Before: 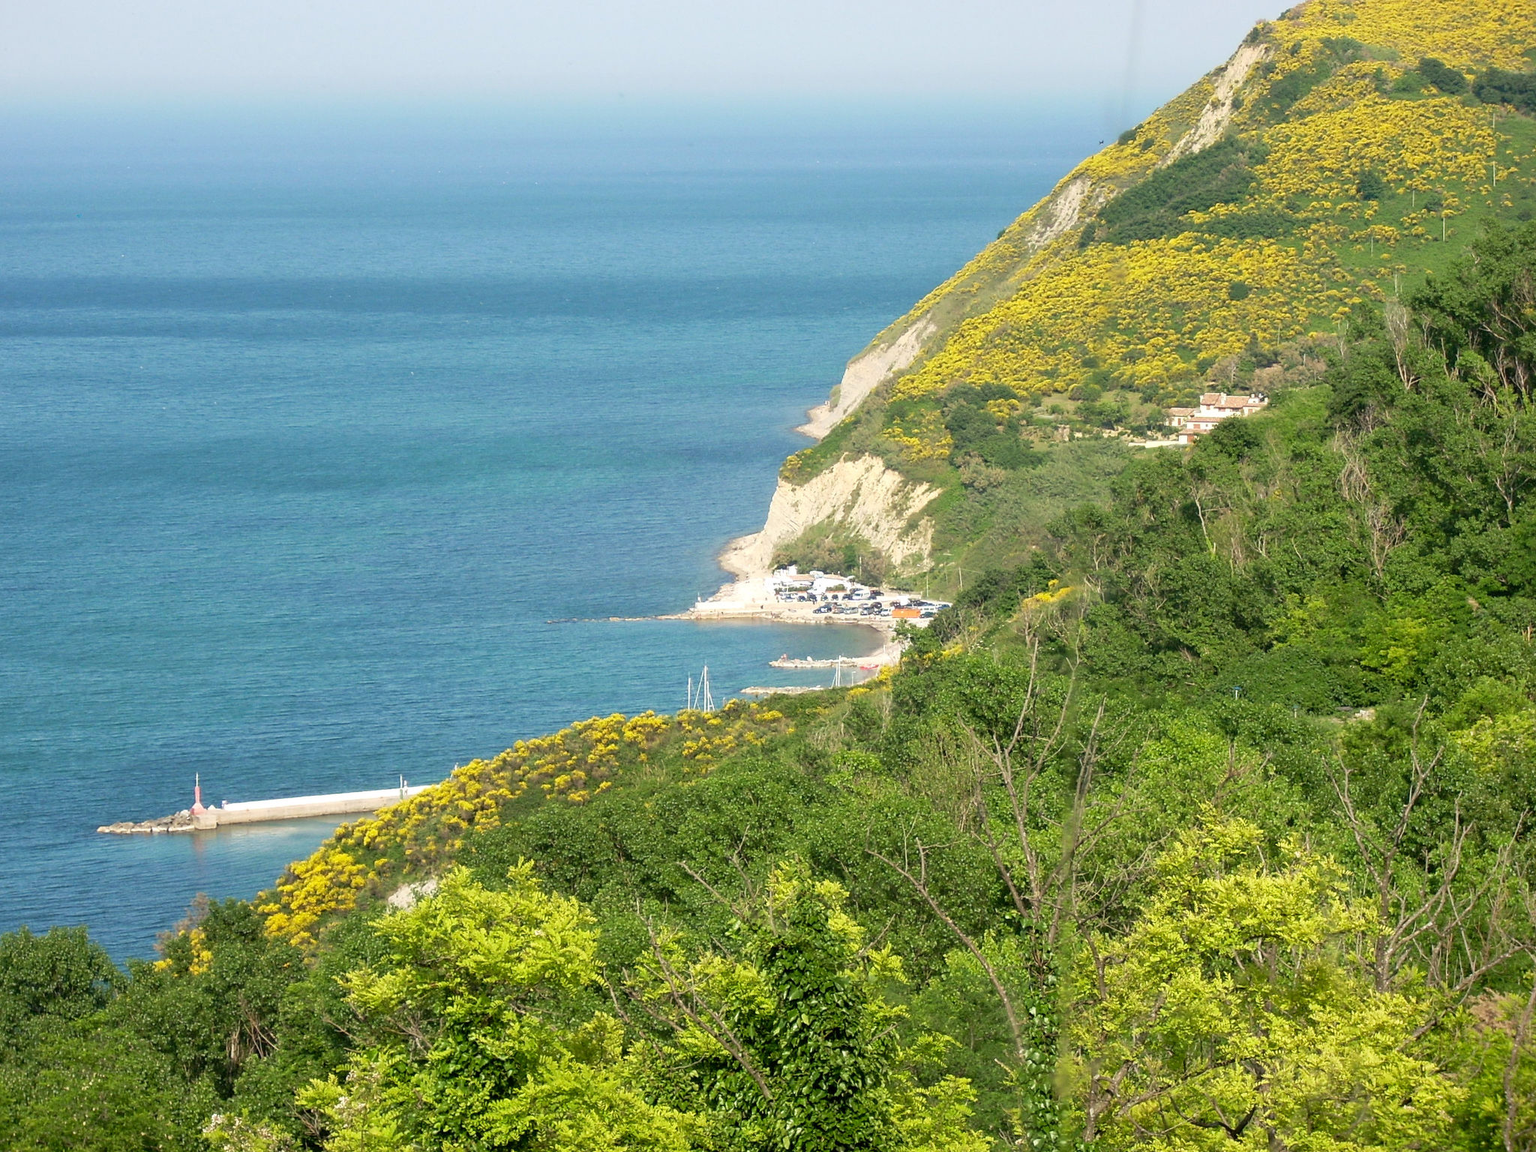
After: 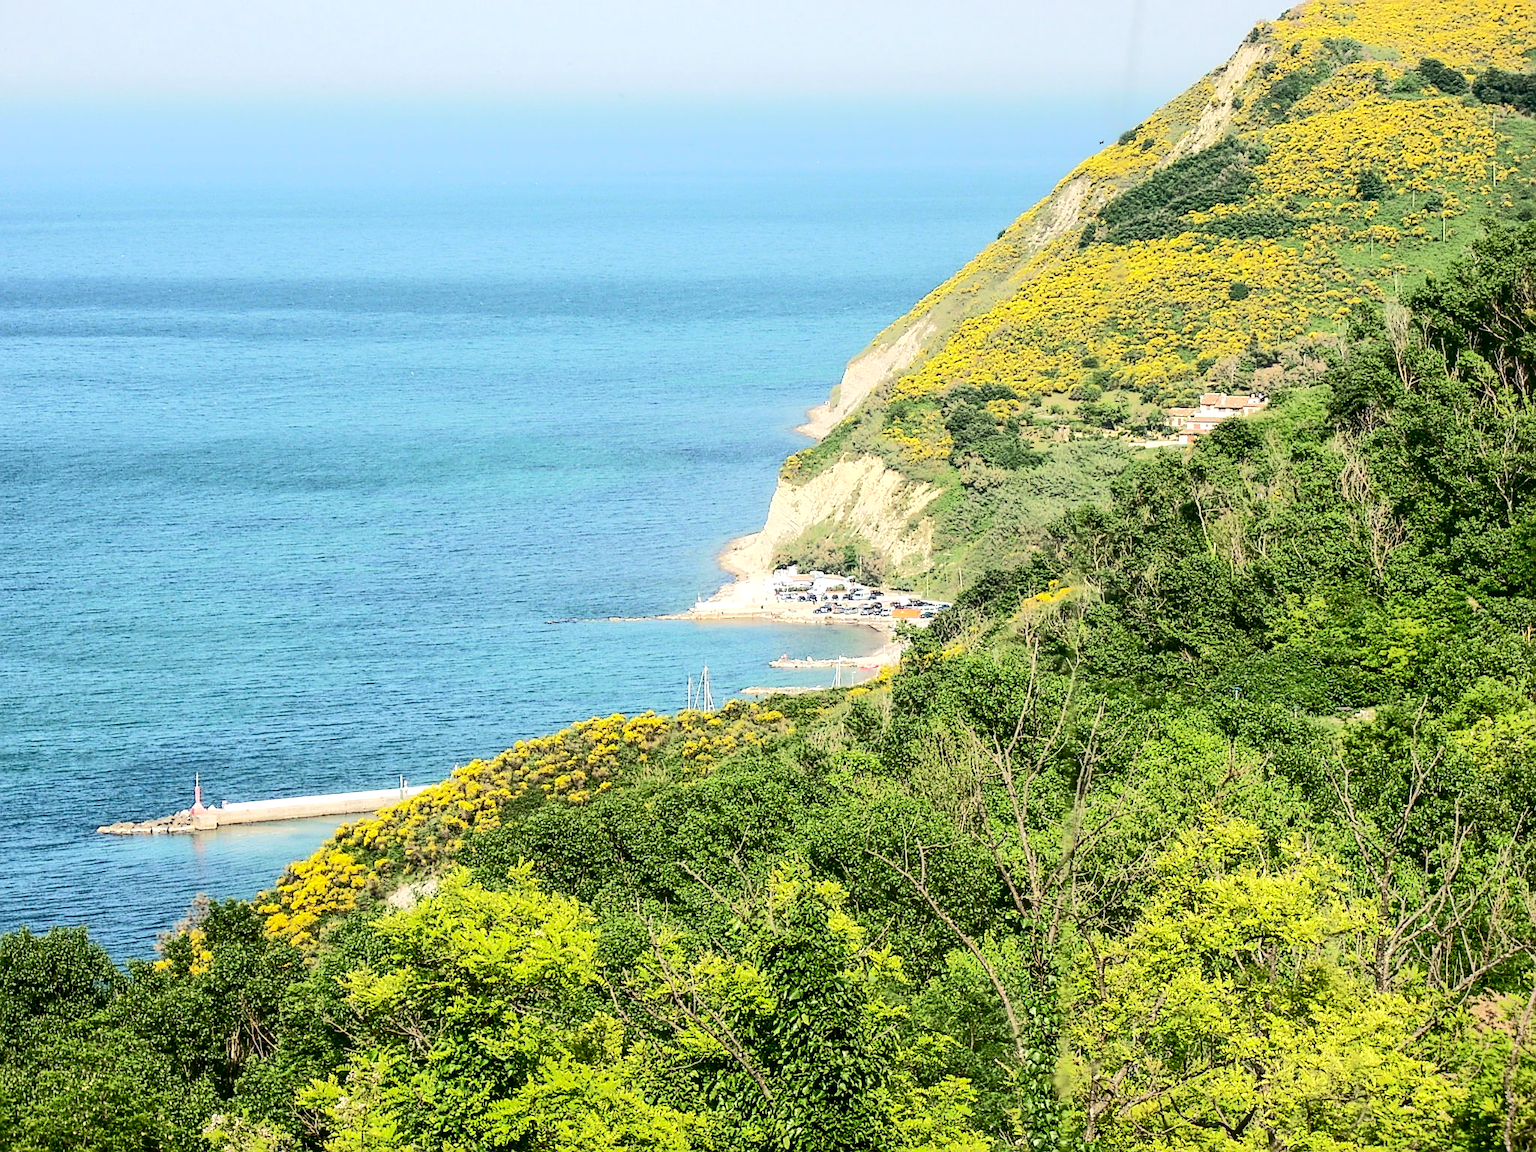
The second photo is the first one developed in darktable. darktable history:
sharpen: on, module defaults
local contrast: on, module defaults
contrast brightness saturation: contrast 0.2, brightness 0.154, saturation 0.139
tone curve: curves: ch0 [(0, 0) (0.003, 0.011) (0.011, 0.014) (0.025, 0.018) (0.044, 0.023) (0.069, 0.028) (0.1, 0.031) (0.136, 0.039) (0.177, 0.056) (0.224, 0.081) (0.277, 0.129) (0.335, 0.188) (0.399, 0.256) (0.468, 0.367) (0.543, 0.514) (0.623, 0.684) (0.709, 0.785) (0.801, 0.846) (0.898, 0.884) (1, 1)], color space Lab, independent channels, preserve colors none
